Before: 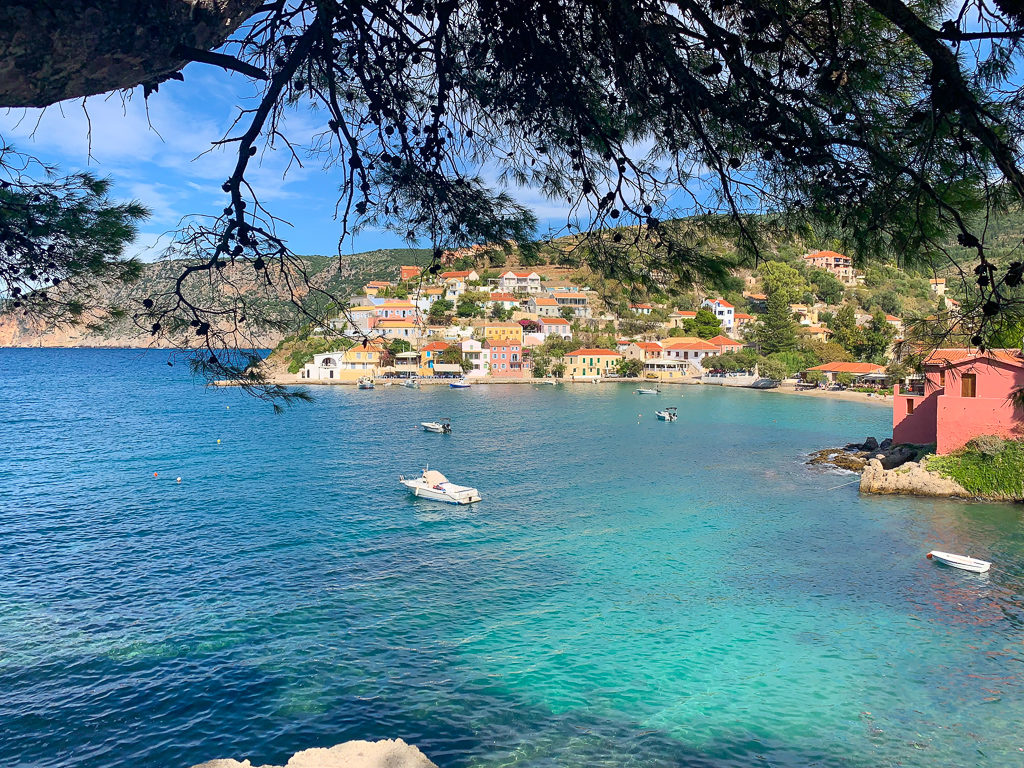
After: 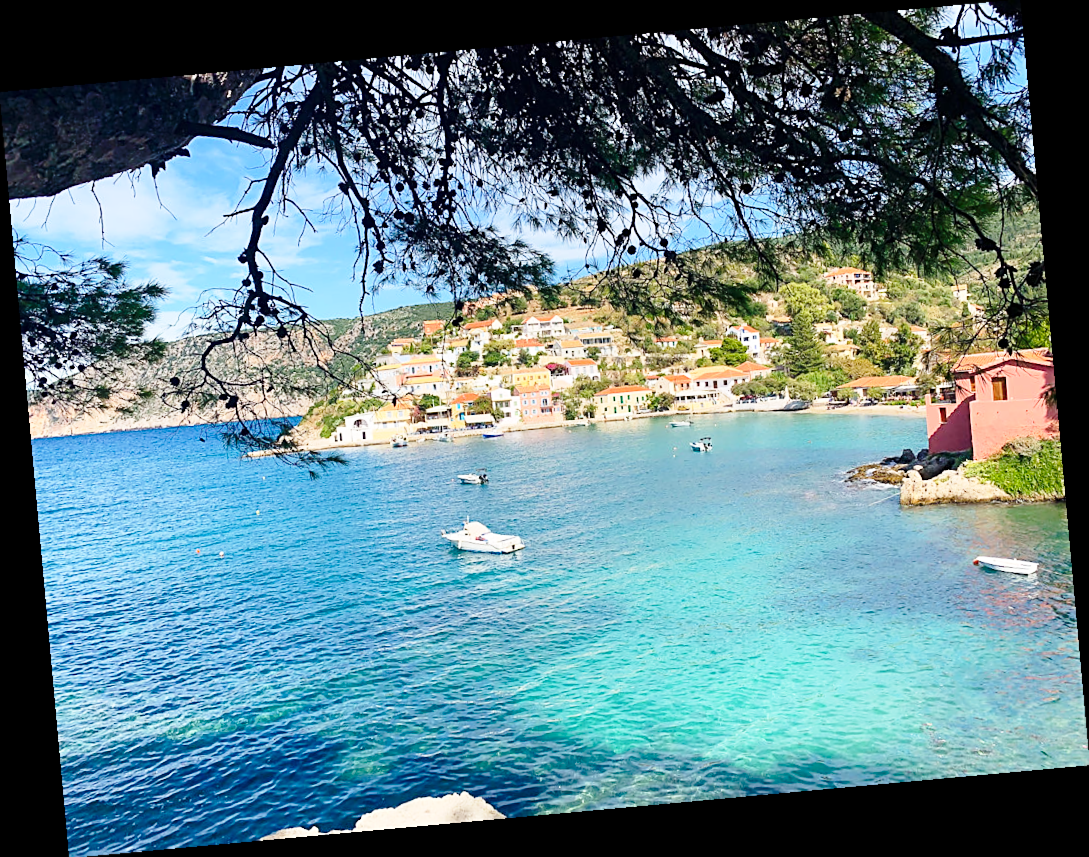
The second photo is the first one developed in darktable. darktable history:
lowpass: radius 0.5, unbound 0
rotate and perspective: rotation -5.2°, automatic cropping off
sharpen: radius 1.967
base curve: curves: ch0 [(0, 0) (0.028, 0.03) (0.121, 0.232) (0.46, 0.748) (0.859, 0.968) (1, 1)], preserve colors none
